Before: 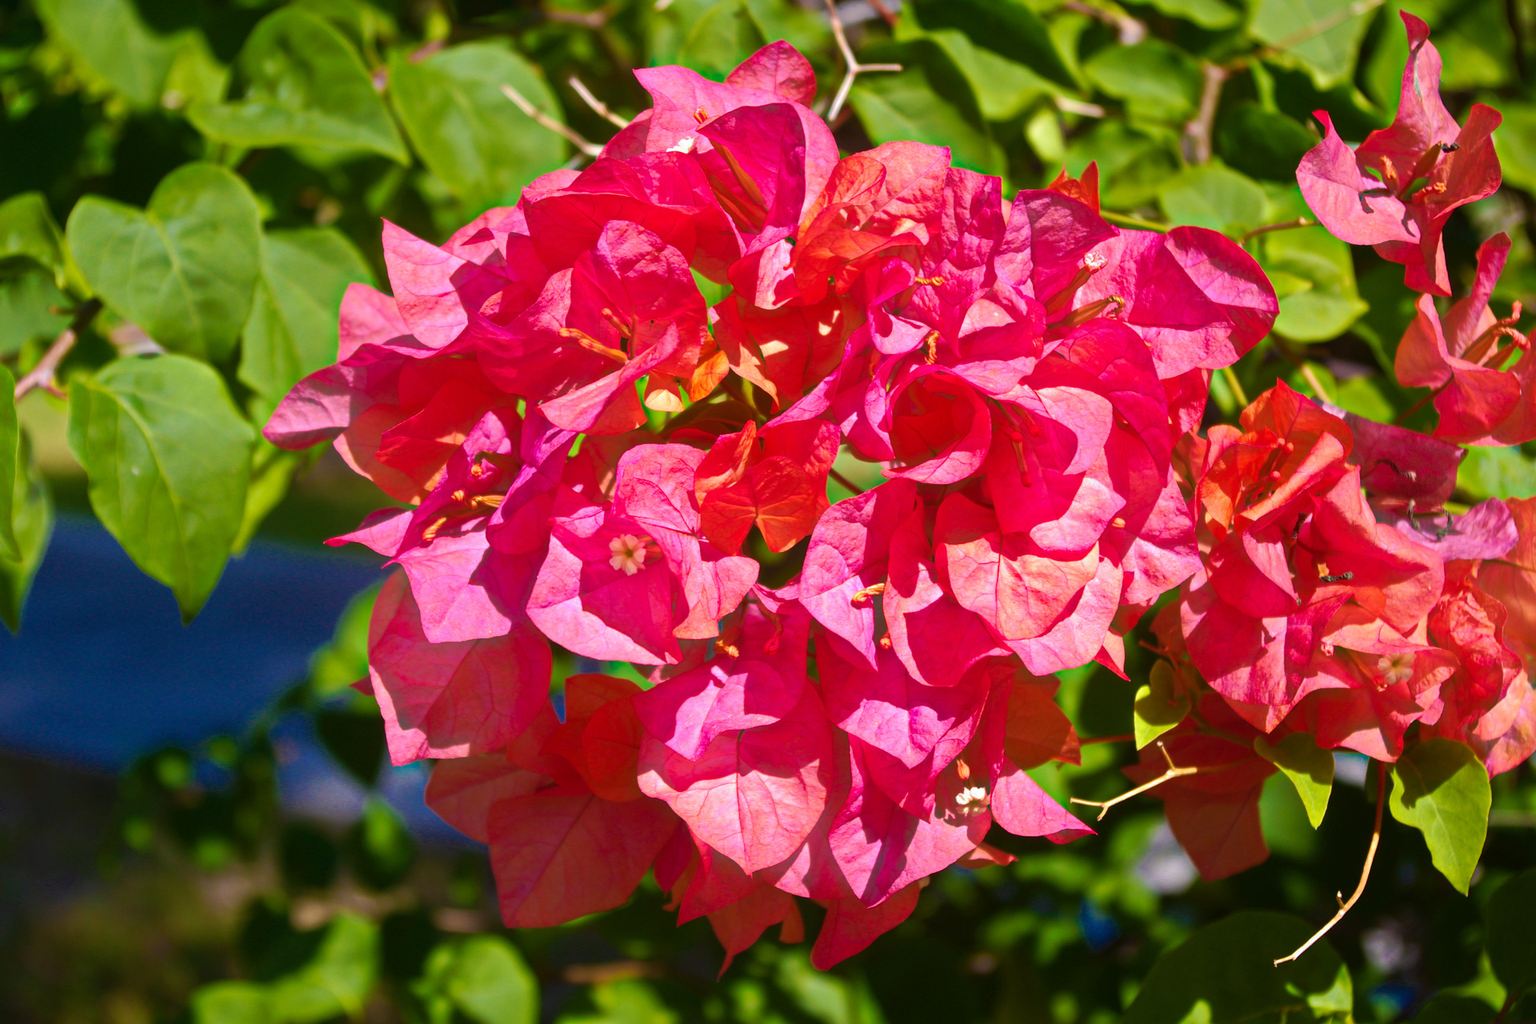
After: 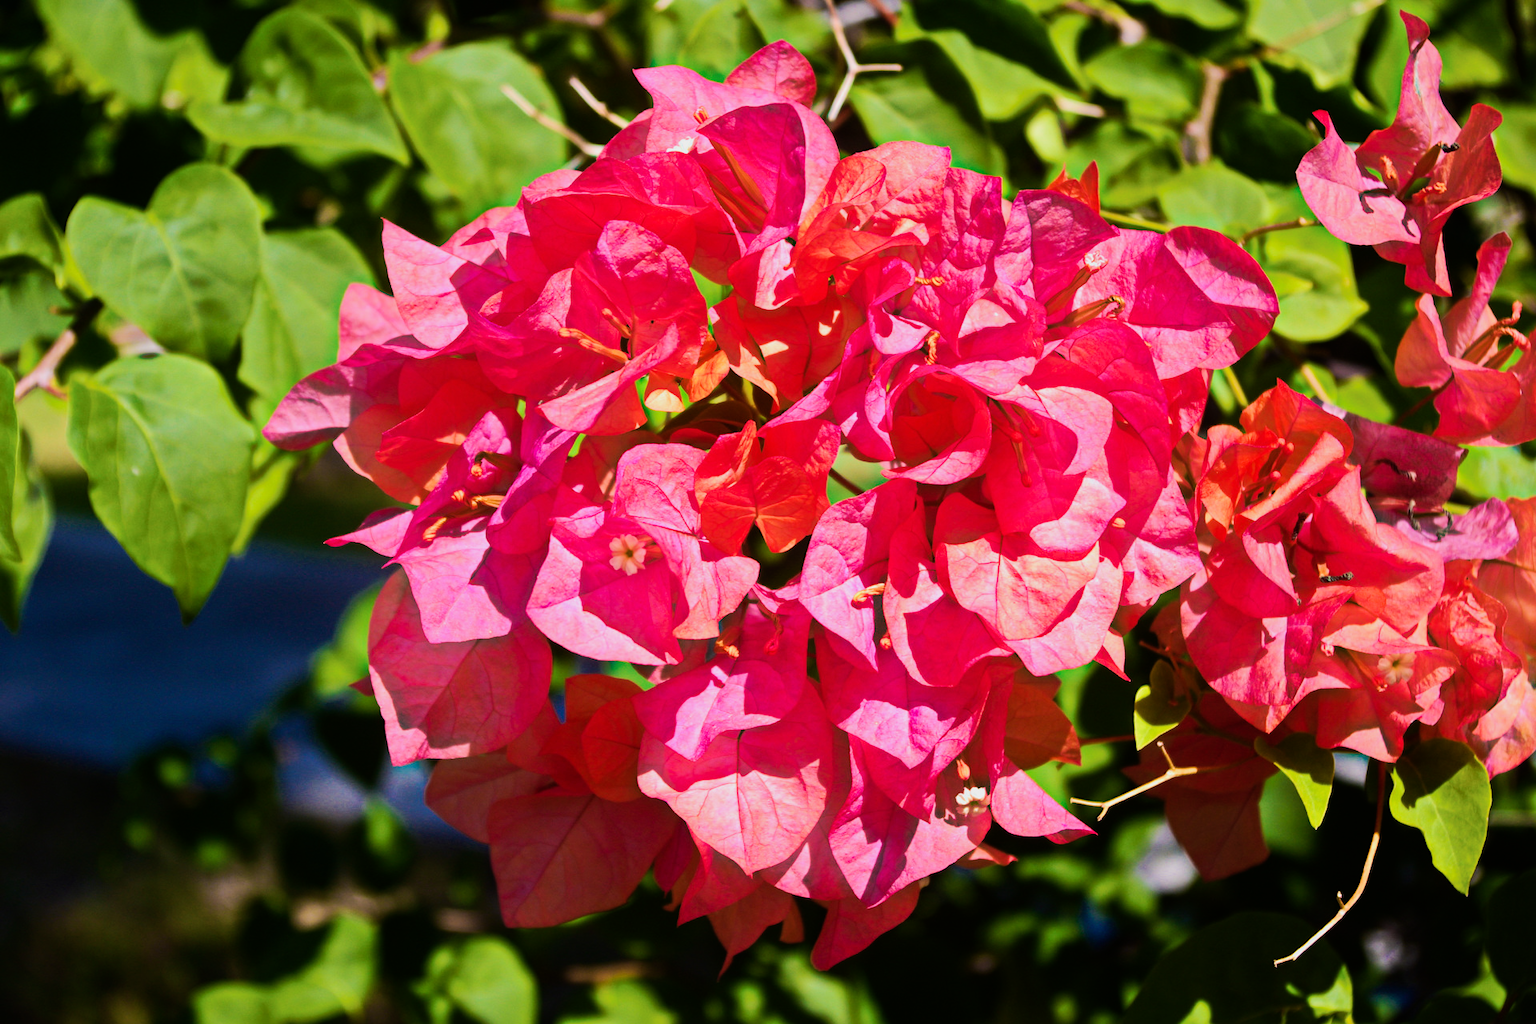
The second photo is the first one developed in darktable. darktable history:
tone equalizer: -8 EV -0.417 EV, -7 EV -0.389 EV, -6 EV -0.333 EV, -5 EV -0.222 EV, -3 EV 0.222 EV, -2 EV 0.333 EV, -1 EV 0.389 EV, +0 EV 0.417 EV, edges refinement/feathering 500, mask exposure compensation -1.57 EV, preserve details no
filmic rgb: black relative exposure -7.5 EV, white relative exposure 5 EV, hardness 3.31, contrast 1.3, contrast in shadows safe
